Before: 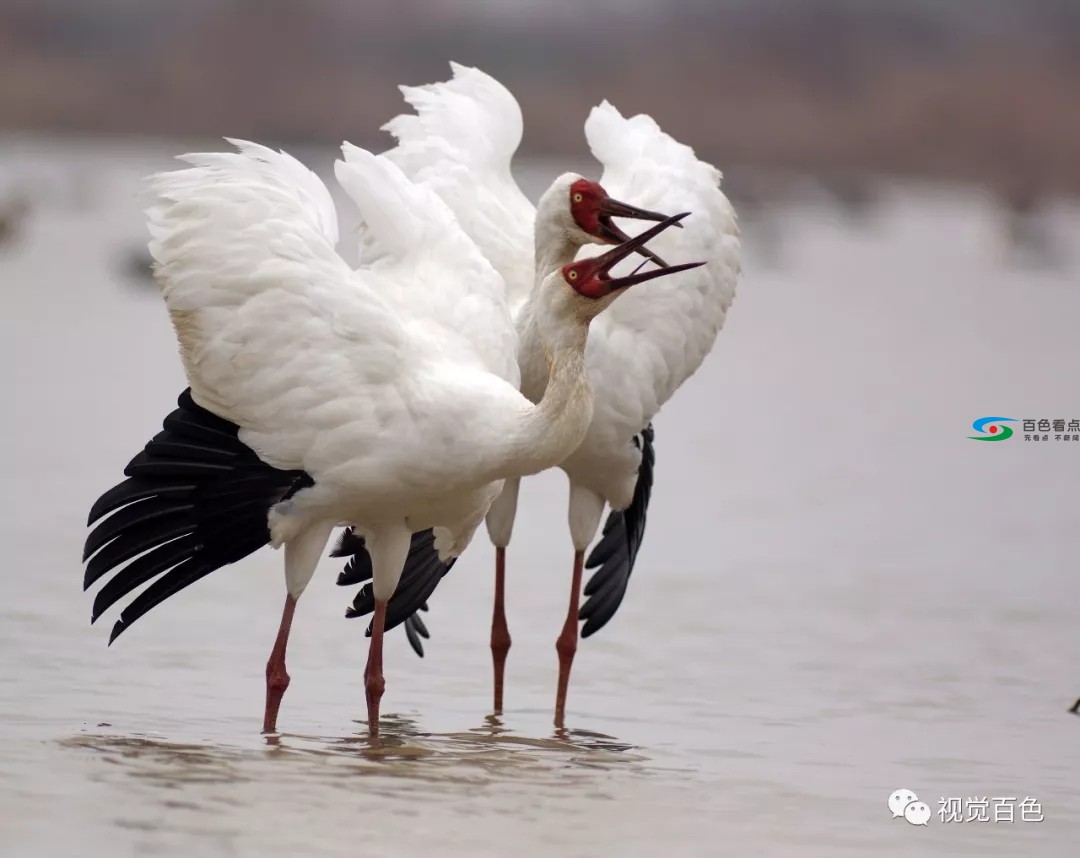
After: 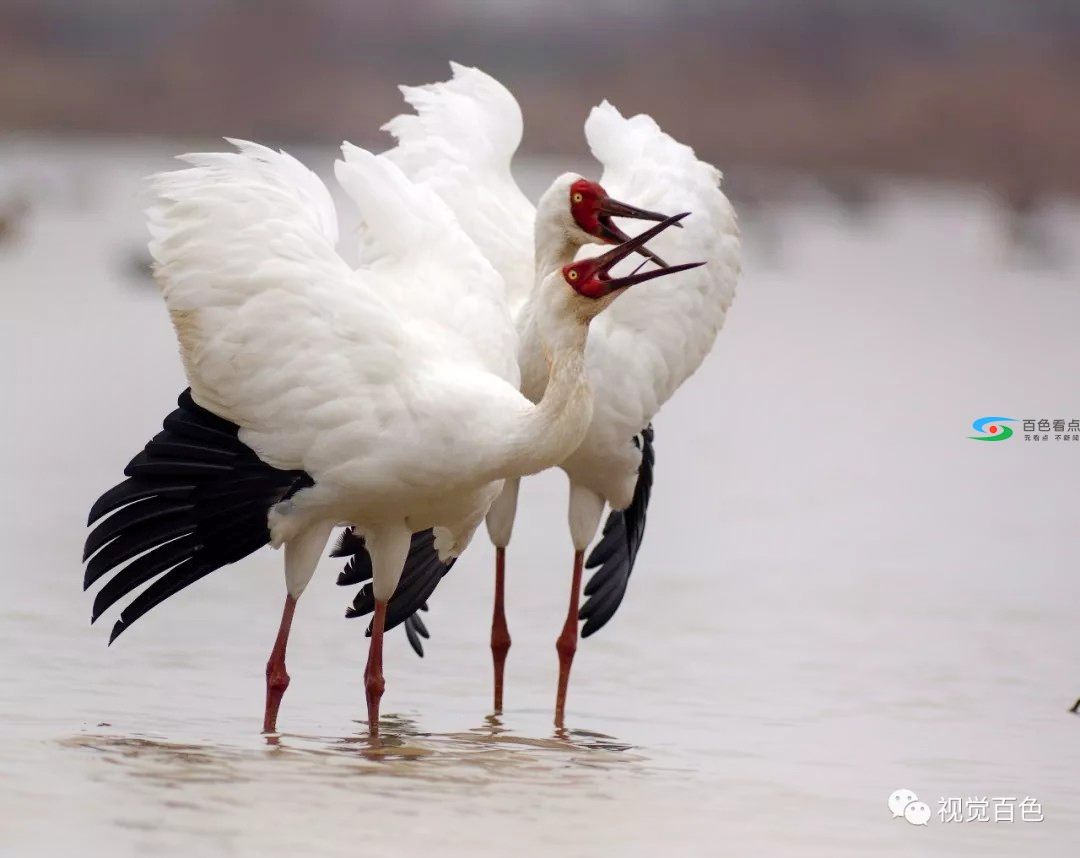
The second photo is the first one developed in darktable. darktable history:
color balance rgb: perceptual saturation grading › global saturation 20%, perceptual saturation grading › highlights -25%, perceptual saturation grading › shadows 25%
shadows and highlights: shadows -40.15, highlights 62.88, soften with gaussian
